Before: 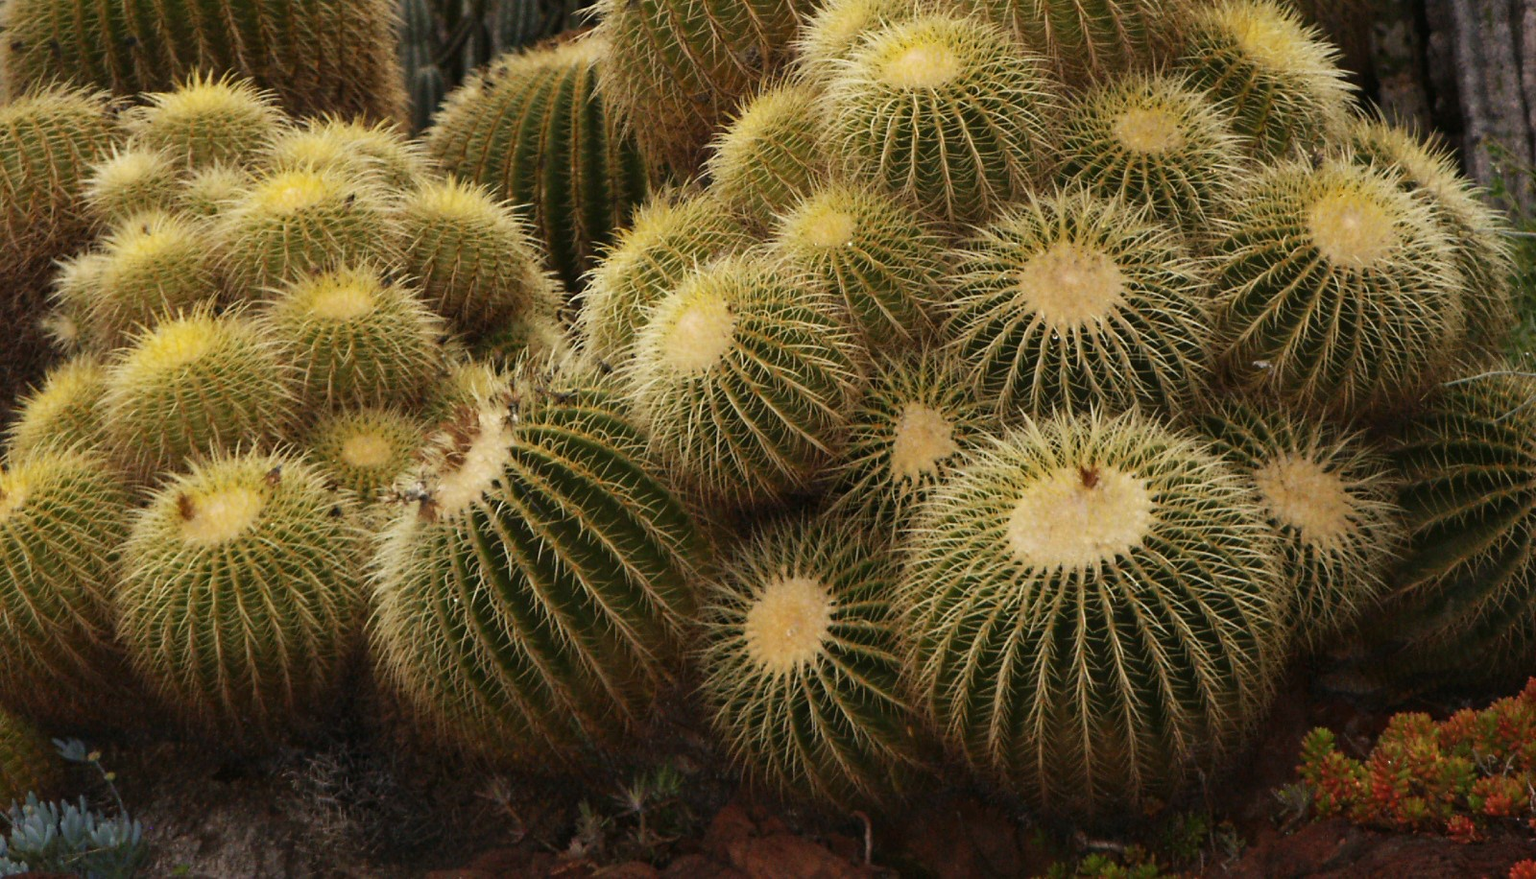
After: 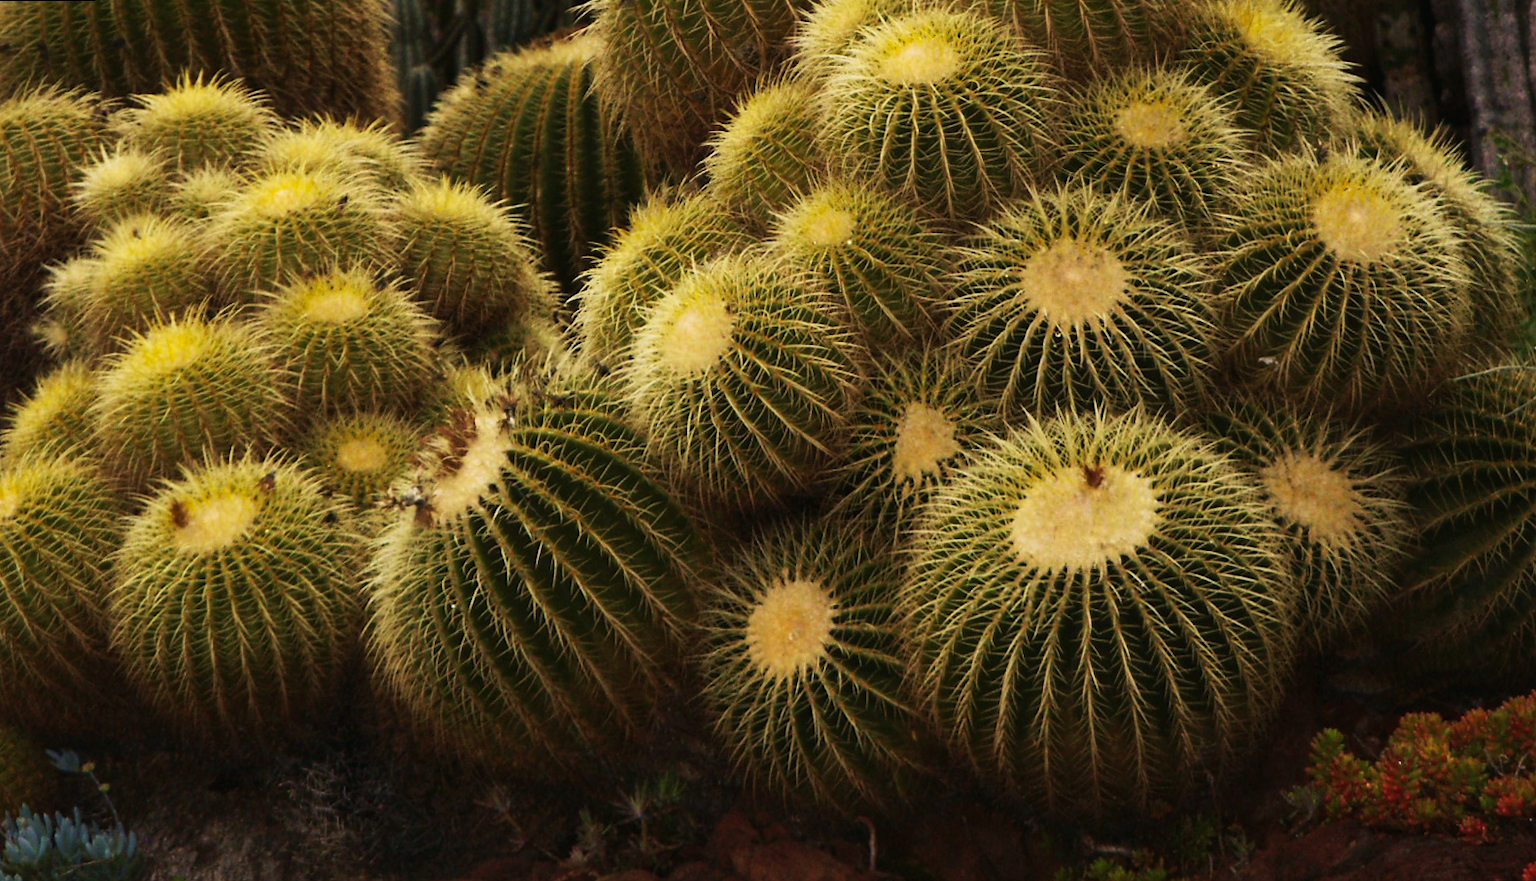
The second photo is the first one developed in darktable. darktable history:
tone curve: curves: ch0 [(0, 0) (0.003, 0.012) (0.011, 0.015) (0.025, 0.02) (0.044, 0.032) (0.069, 0.044) (0.1, 0.063) (0.136, 0.085) (0.177, 0.121) (0.224, 0.159) (0.277, 0.207) (0.335, 0.261) (0.399, 0.328) (0.468, 0.41) (0.543, 0.506) (0.623, 0.609) (0.709, 0.719) (0.801, 0.82) (0.898, 0.907) (1, 1)], preserve colors none
velvia: strength 27%
bloom: size 15%, threshold 97%, strength 7%
tone equalizer: on, module defaults
rotate and perspective: rotation -0.45°, automatic cropping original format, crop left 0.008, crop right 0.992, crop top 0.012, crop bottom 0.988
